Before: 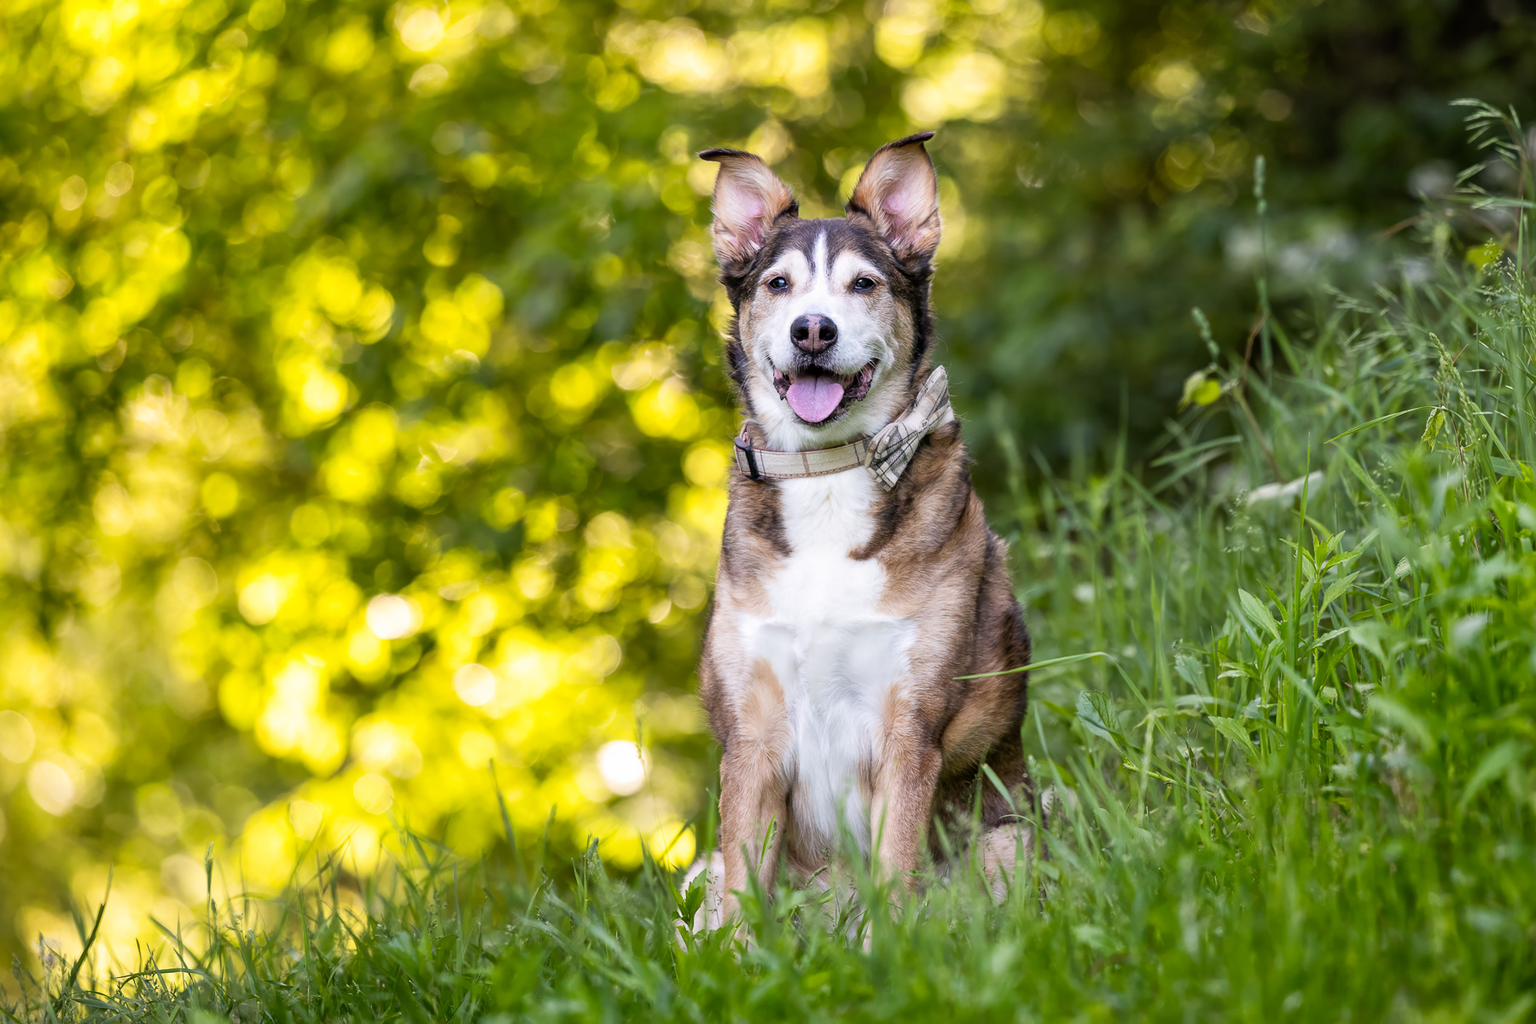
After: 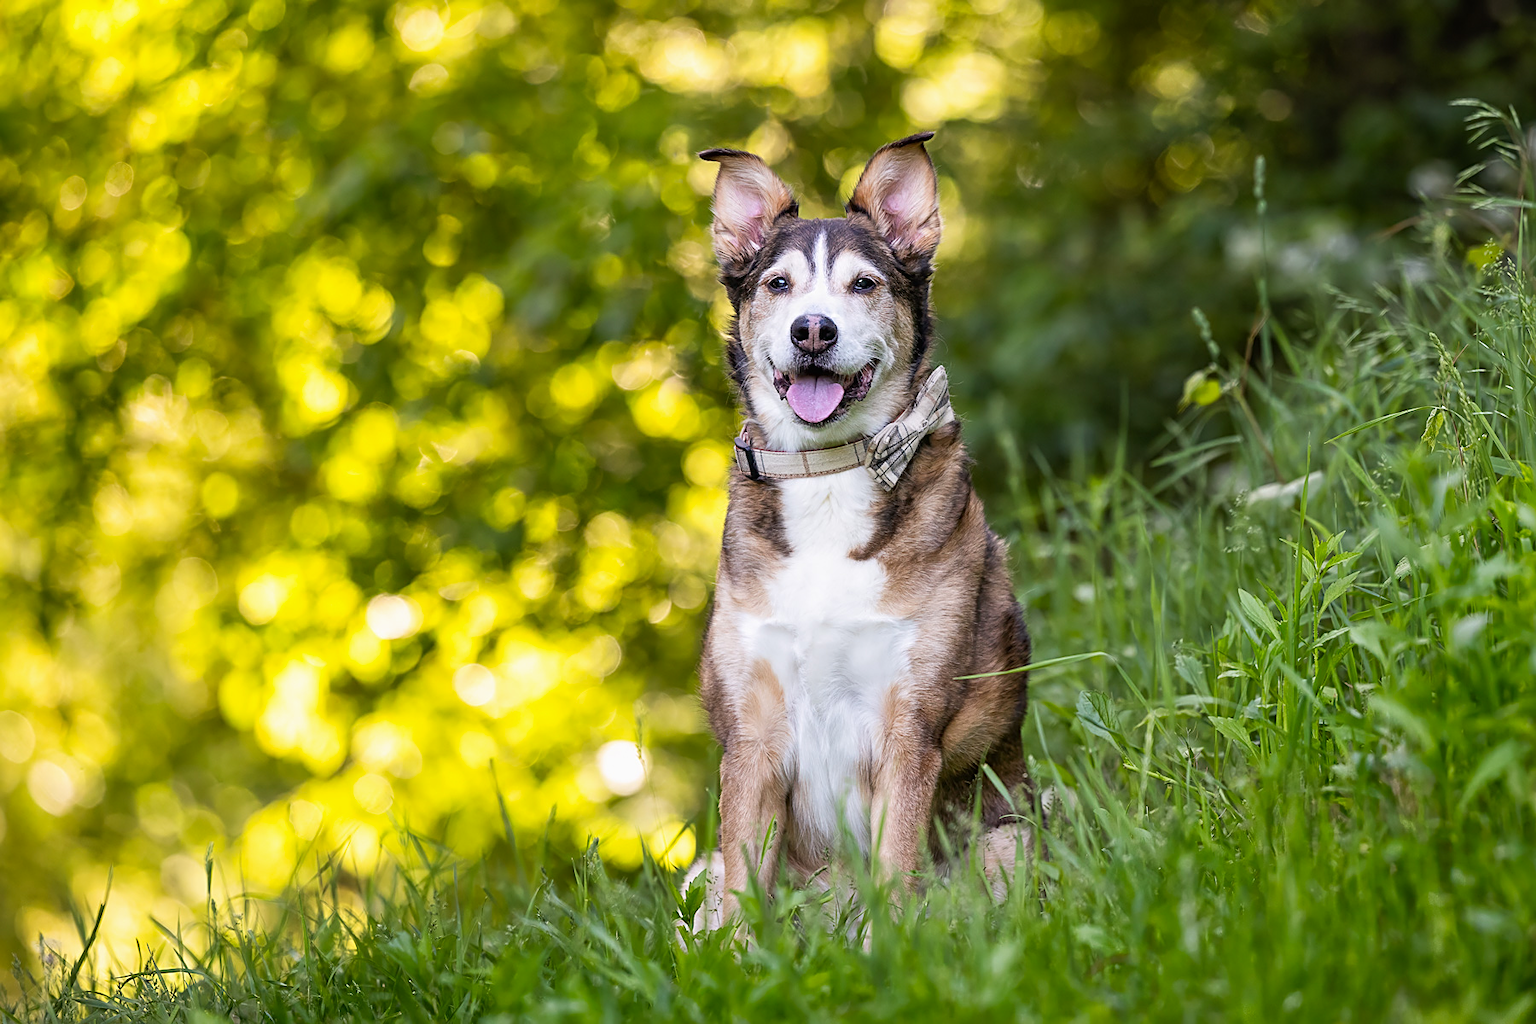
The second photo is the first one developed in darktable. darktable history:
sharpen: on, module defaults
contrast brightness saturation: contrast -0.02, brightness -0.01, saturation 0.03
